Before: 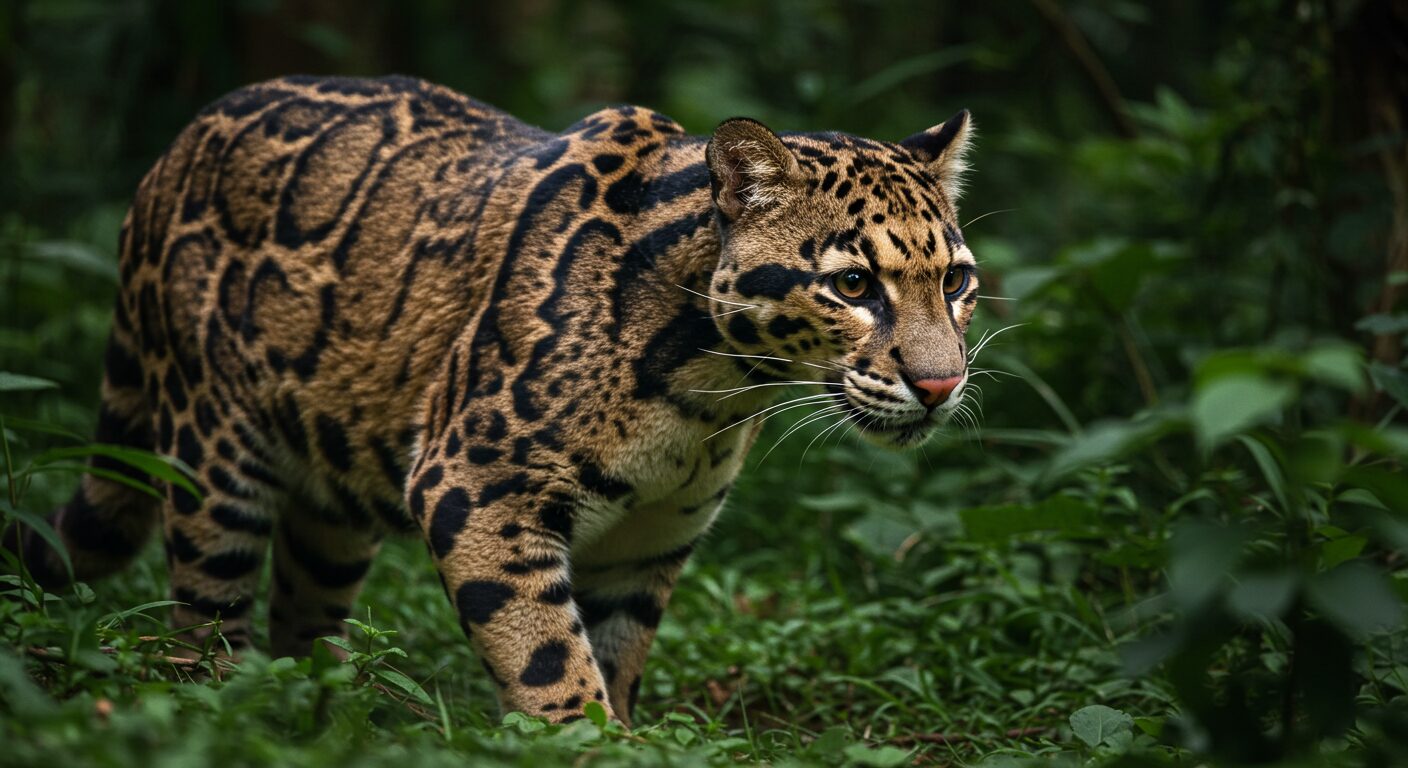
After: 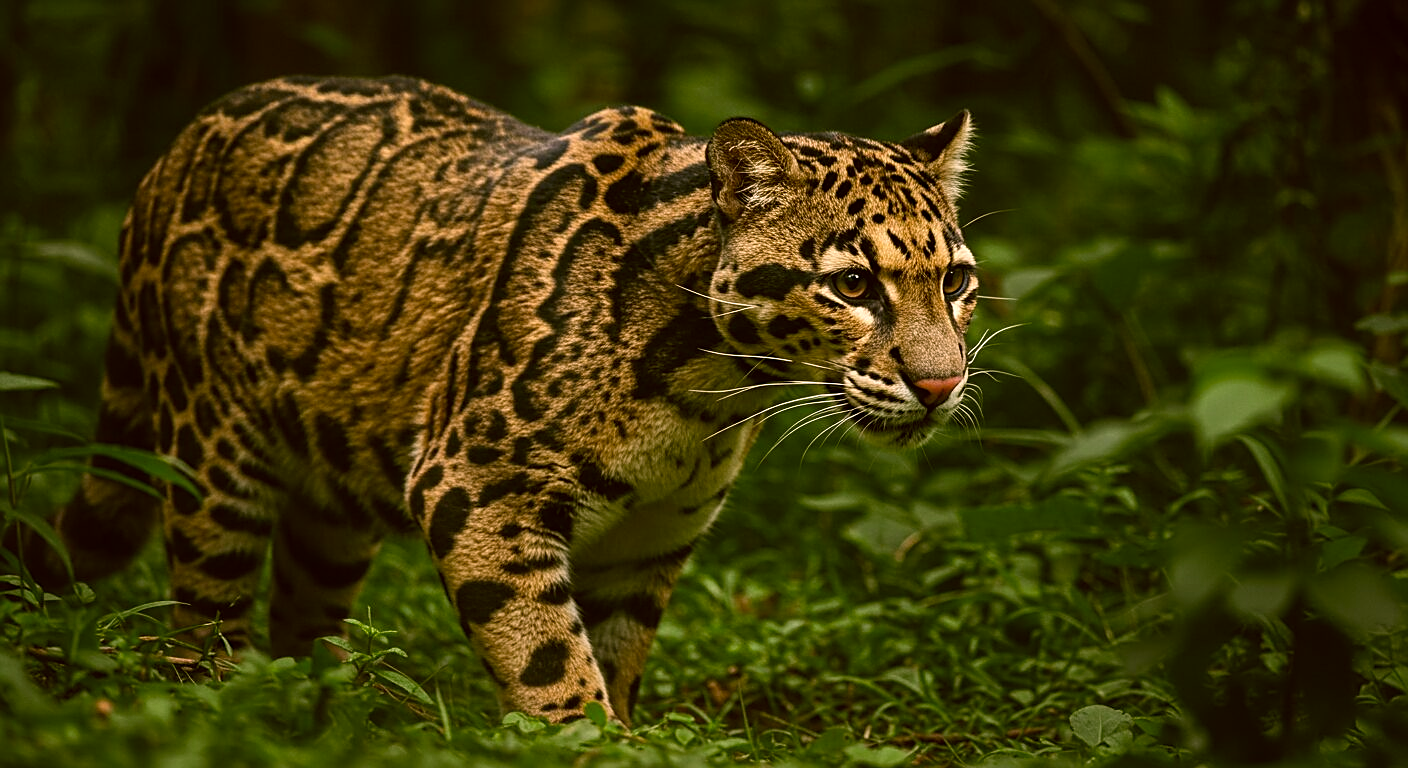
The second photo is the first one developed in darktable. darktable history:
sharpen: on, module defaults
color correction: highlights a* 8.98, highlights b* 15.09, shadows a* -0.49, shadows b* 26.52
